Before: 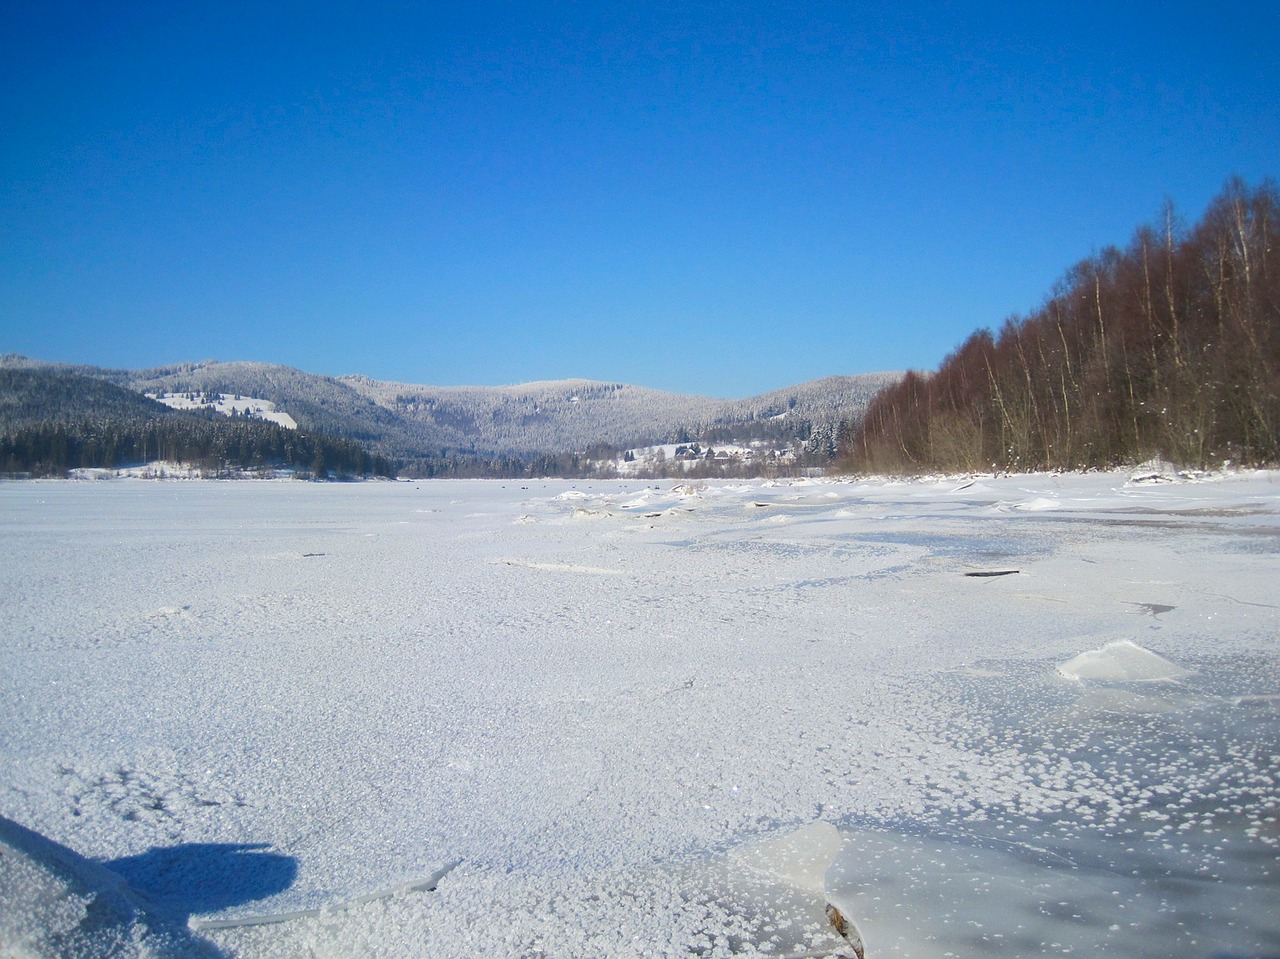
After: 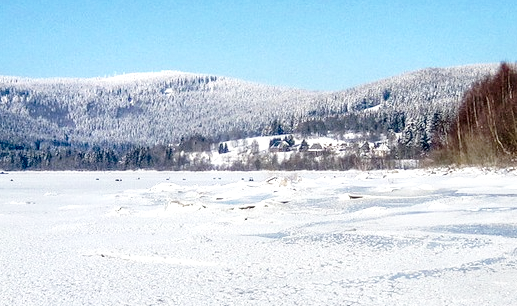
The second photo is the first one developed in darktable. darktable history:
exposure: exposure -0.151 EV, compensate highlight preservation false
base curve: curves: ch0 [(0, 0) (0.036, 0.037) (0.121, 0.228) (0.46, 0.76) (0.859, 0.983) (1, 1)], preserve colors none
crop: left 31.751%, top 32.172%, right 27.8%, bottom 35.83%
local contrast: highlights 19%, detail 186%
